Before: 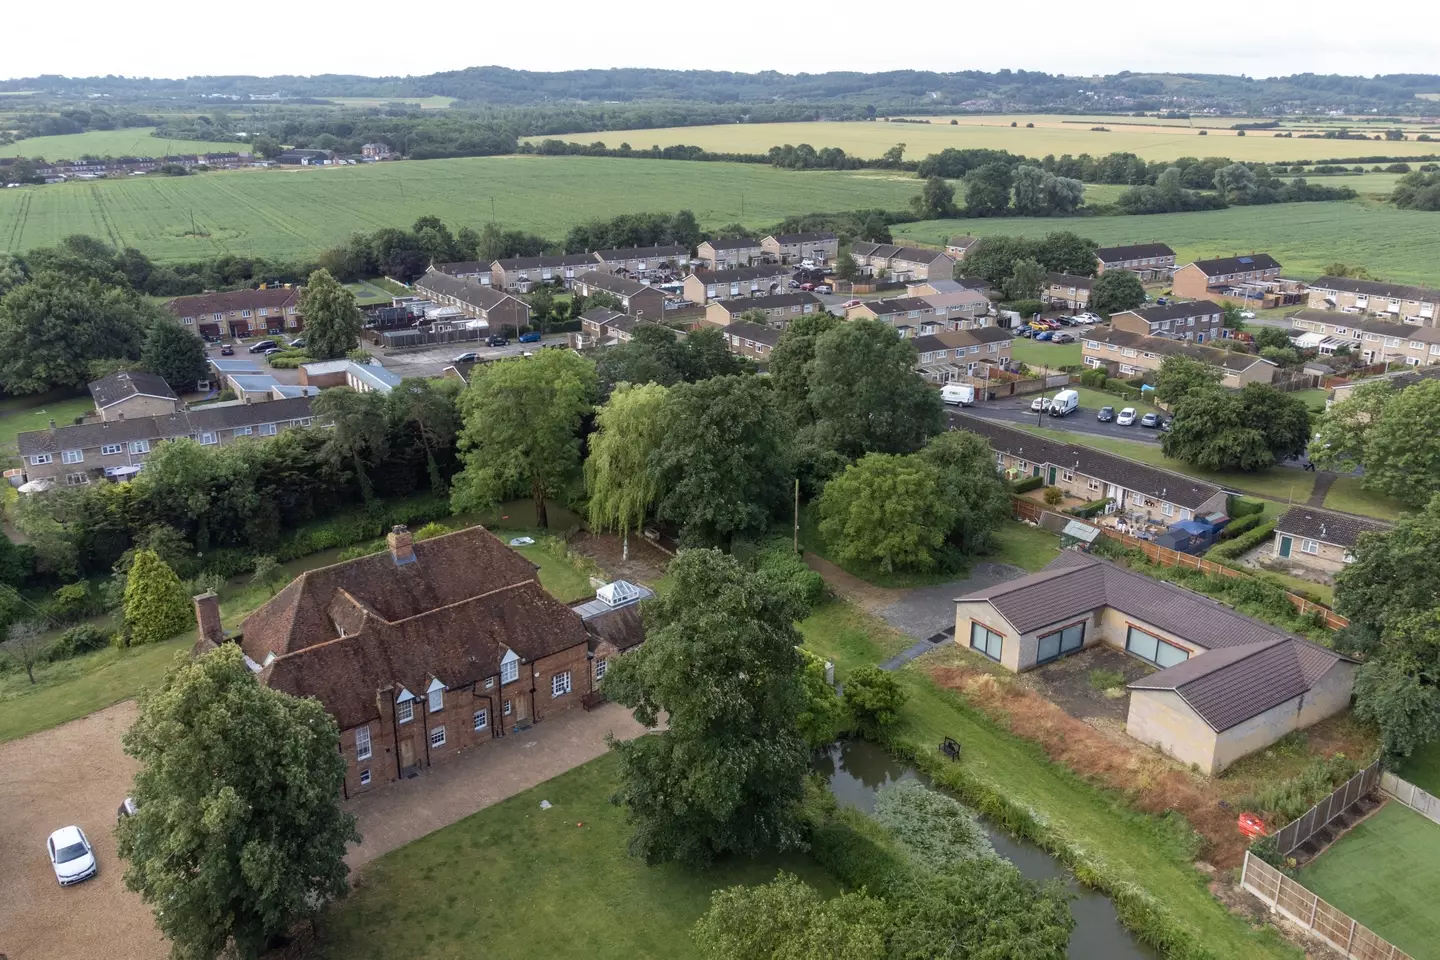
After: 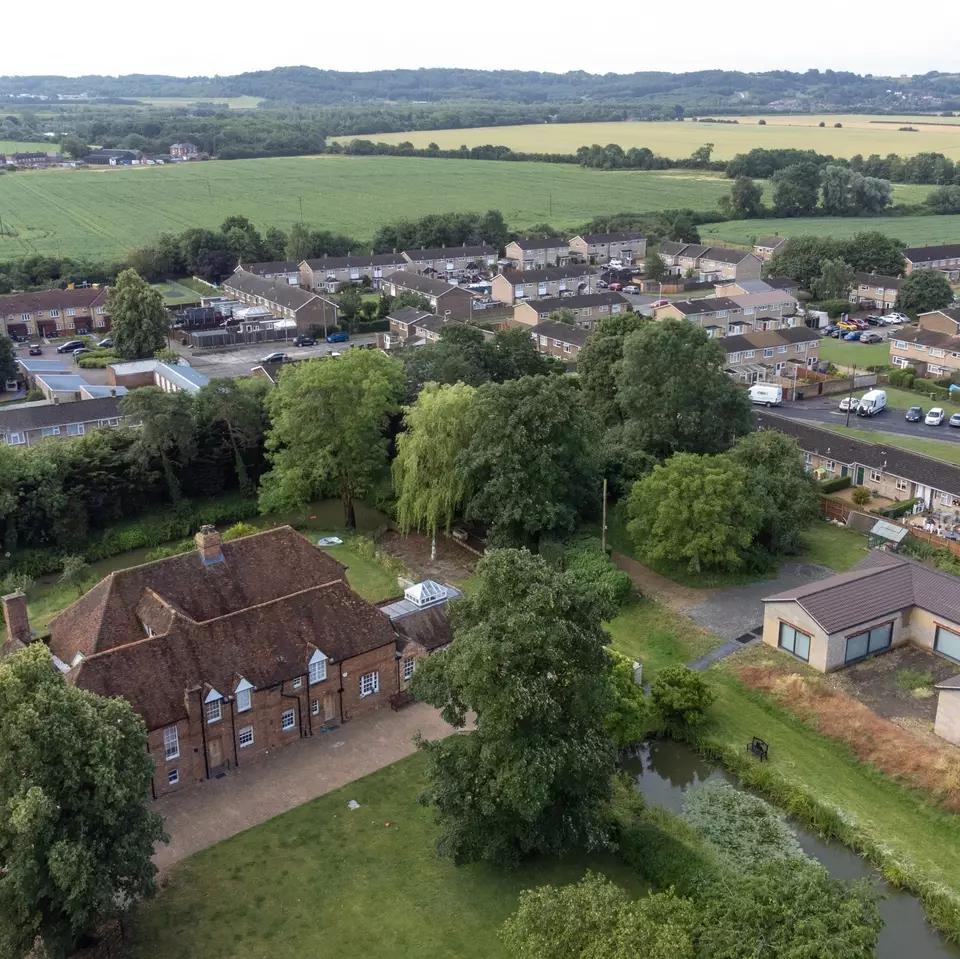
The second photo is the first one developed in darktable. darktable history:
crop and rotate: left 13.391%, right 19.875%
